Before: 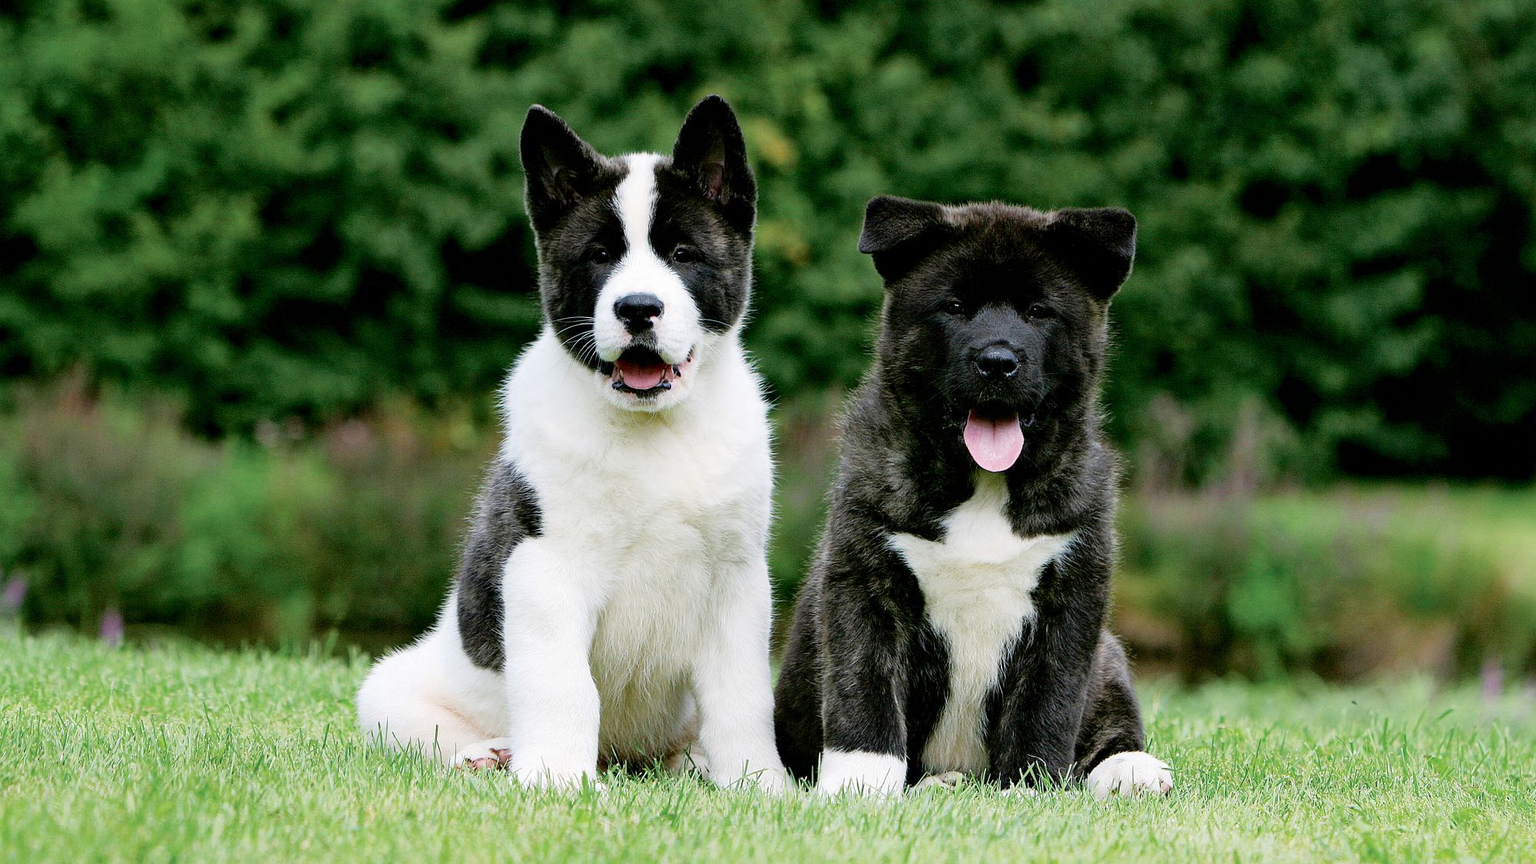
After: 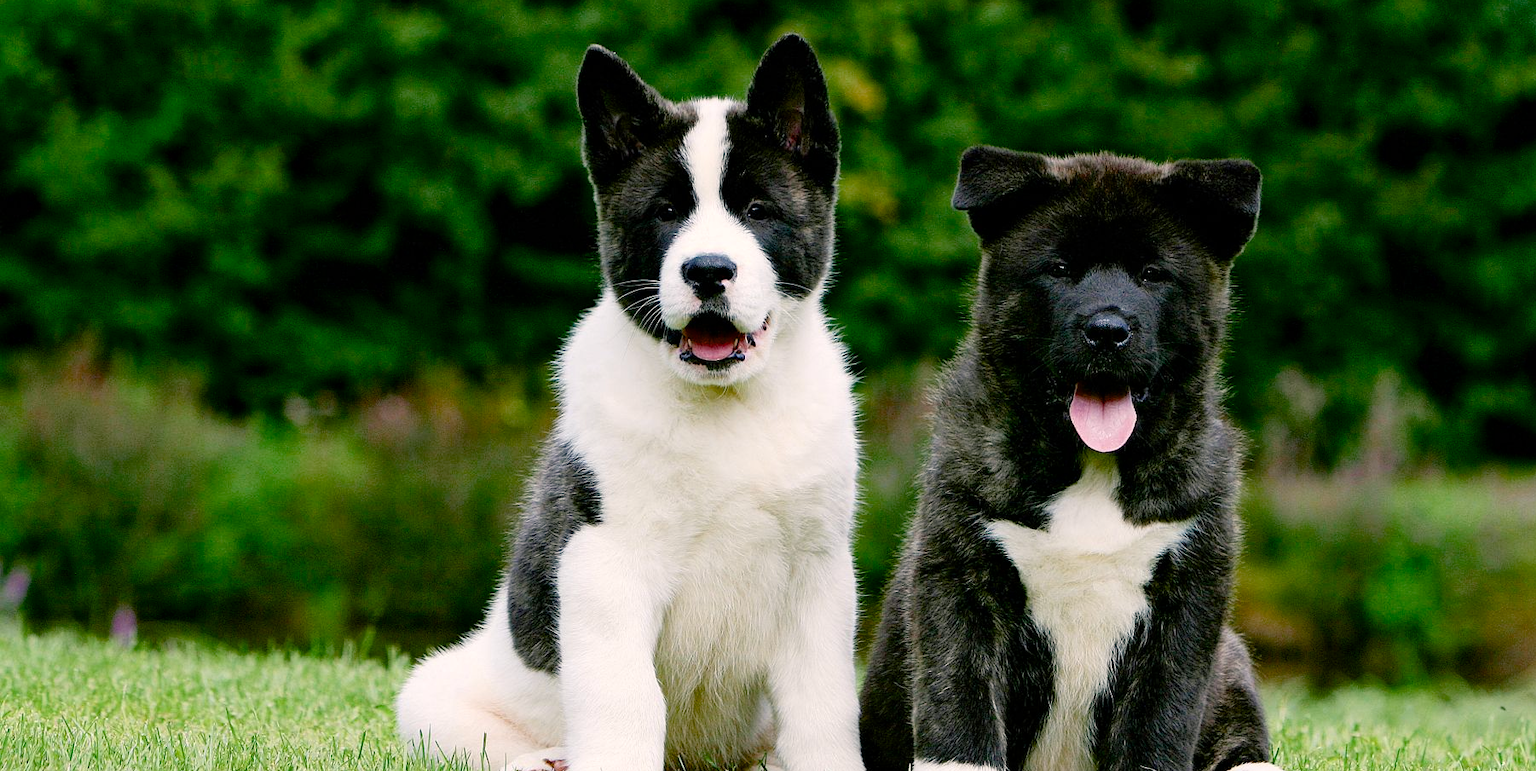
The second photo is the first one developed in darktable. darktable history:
color balance rgb: shadows lift › chroma 1.035%, shadows lift › hue 214.75°, highlights gain › chroma 1.71%, highlights gain › hue 55.39°, perceptual saturation grading › global saturation 20%, perceptual saturation grading › highlights -25.491%, perceptual saturation grading › shadows 26.005%, global vibrance 16.008%, saturation formula JzAzBz (2021)
crop: top 7.53%, right 9.861%, bottom 11.99%
